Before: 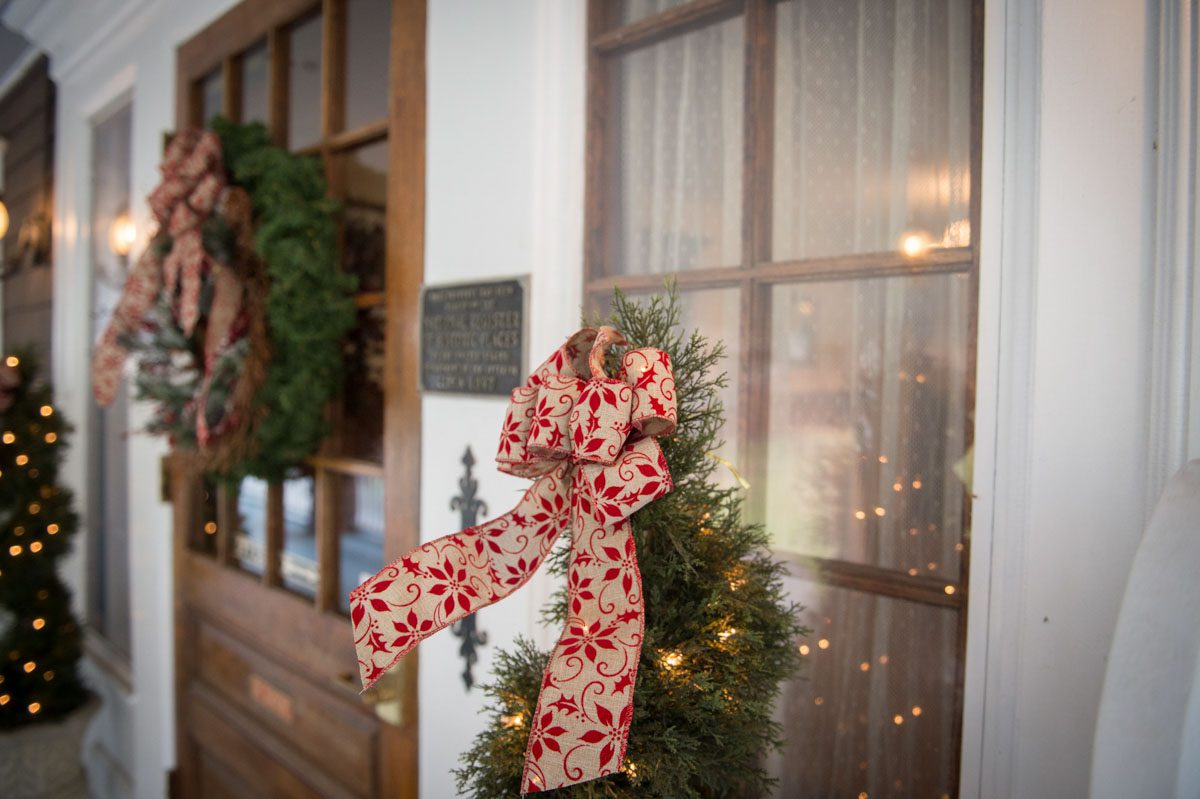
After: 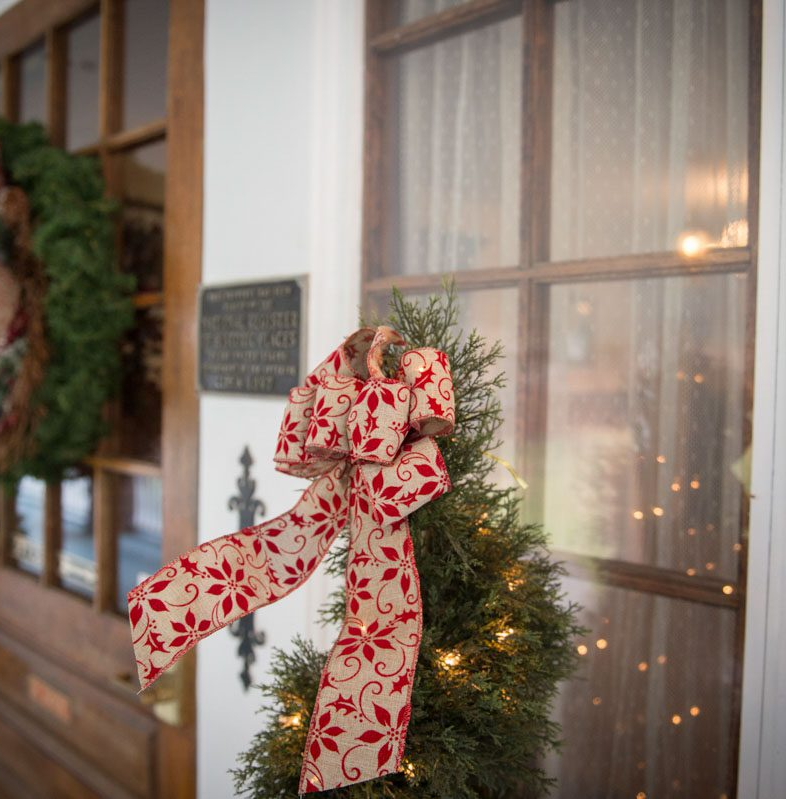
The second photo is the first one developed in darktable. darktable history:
crop and rotate: left 18.515%, right 15.919%
